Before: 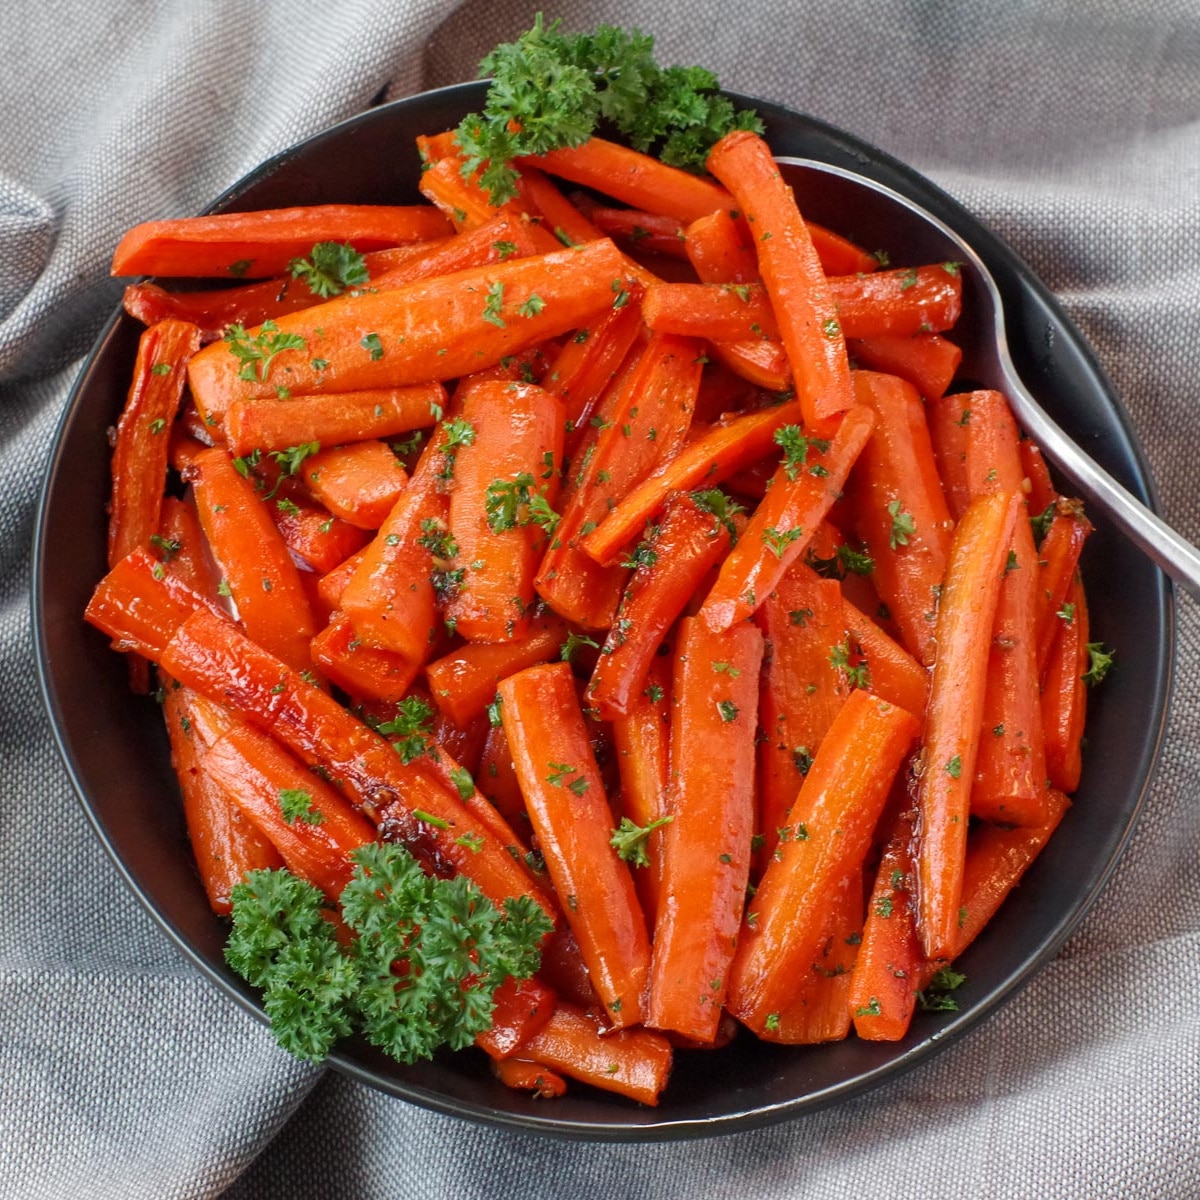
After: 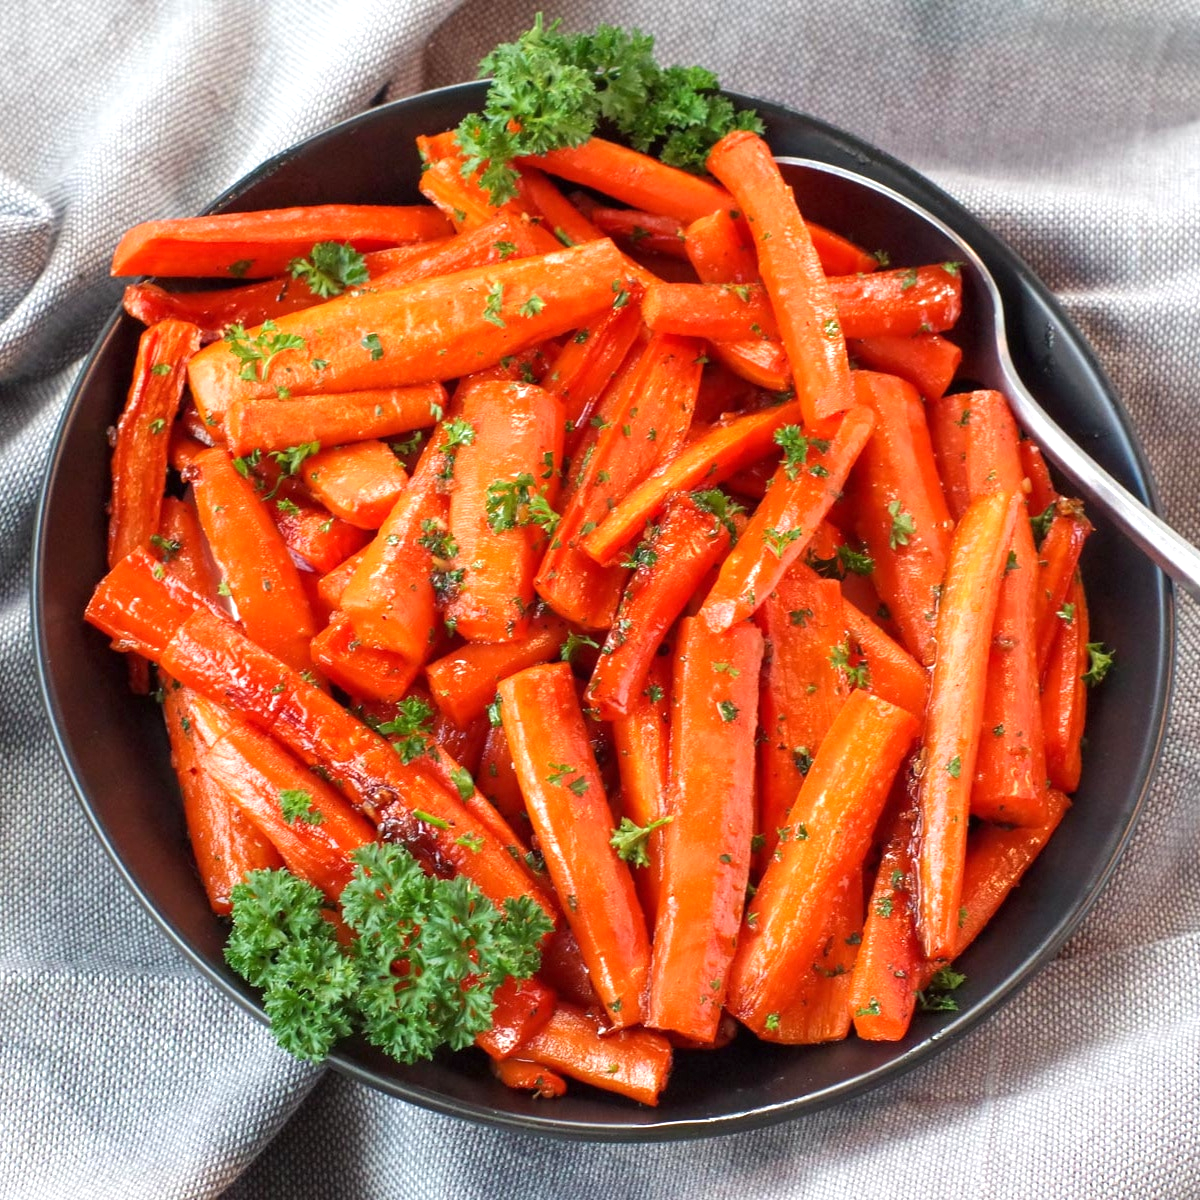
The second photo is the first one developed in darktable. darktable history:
white balance: emerald 1
exposure: exposure 0.669 EV, compensate highlight preservation false
